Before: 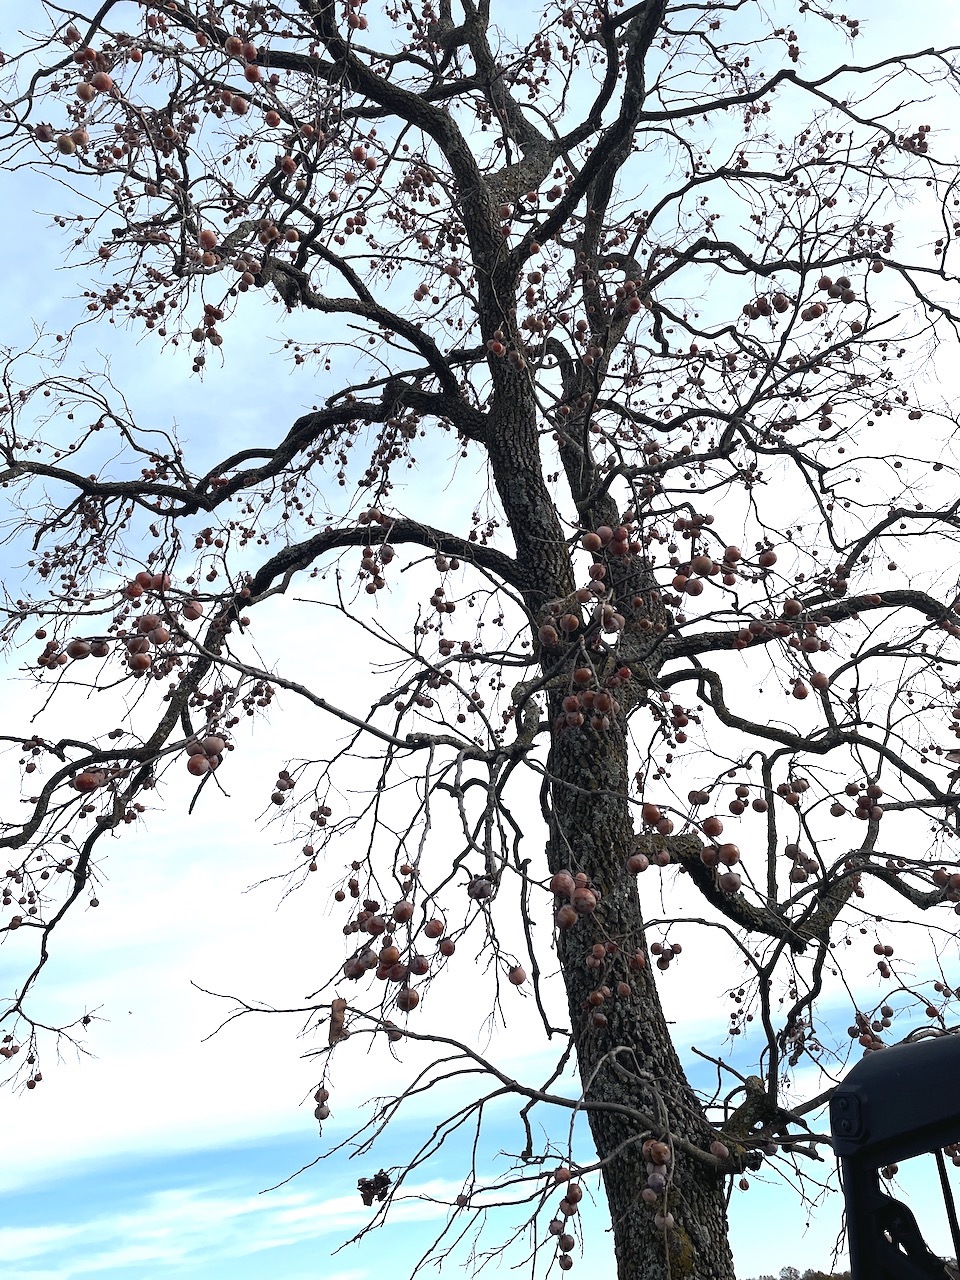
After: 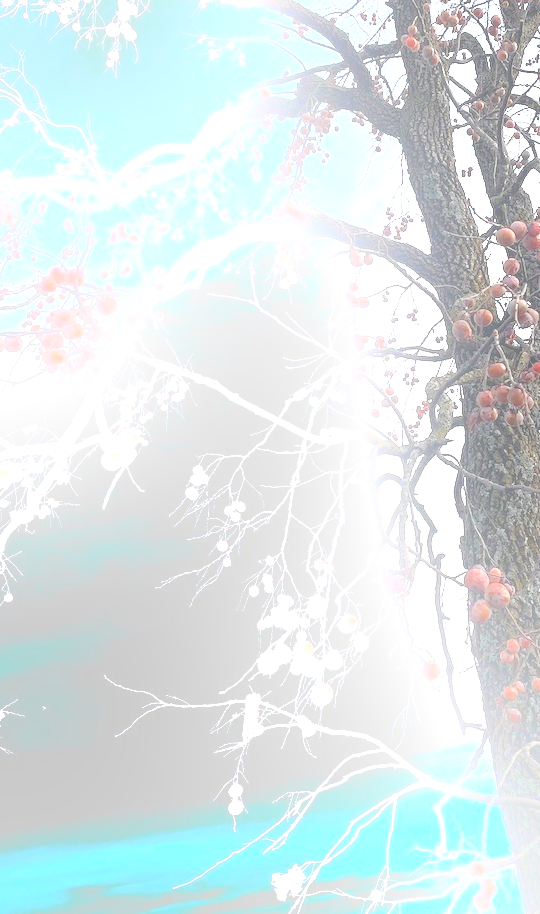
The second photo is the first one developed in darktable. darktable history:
bloom: on, module defaults
crop: left 8.966%, top 23.852%, right 34.699%, bottom 4.703%
exposure: black level correction 0.001, exposure 1.116 EV, compensate highlight preservation false
contrast brightness saturation: saturation -0.1
